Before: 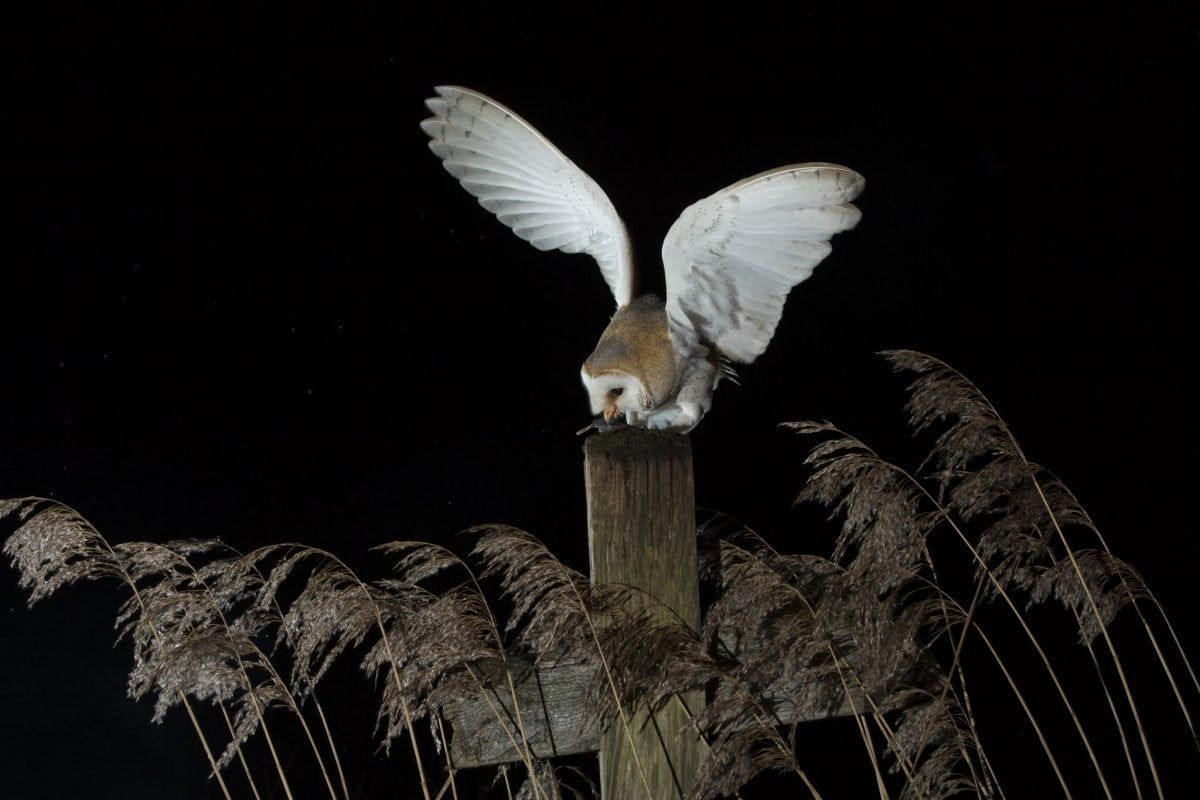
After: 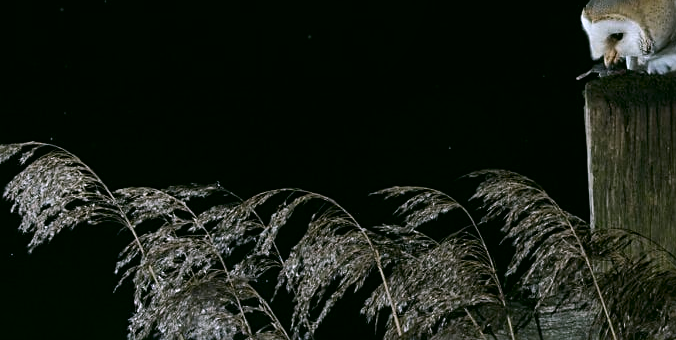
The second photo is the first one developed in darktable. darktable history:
color zones: curves: ch0 [(0.25, 0.5) (0.347, 0.092) (0.75, 0.5)]; ch1 [(0.25, 0.5) (0.33, 0.51) (0.75, 0.5)]
white balance: red 0.948, green 1.02, blue 1.176
crop: top 44.483%, right 43.593%, bottom 12.892%
rgb curve: curves: ch0 [(0, 0) (0.078, 0.051) (0.929, 0.956) (1, 1)], compensate middle gray true
color correction: highlights a* 4.02, highlights b* 4.98, shadows a* -7.55, shadows b* 4.98
sharpen: on, module defaults
shadows and highlights: radius 108.52, shadows 23.73, highlights -59.32, low approximation 0.01, soften with gaussian
